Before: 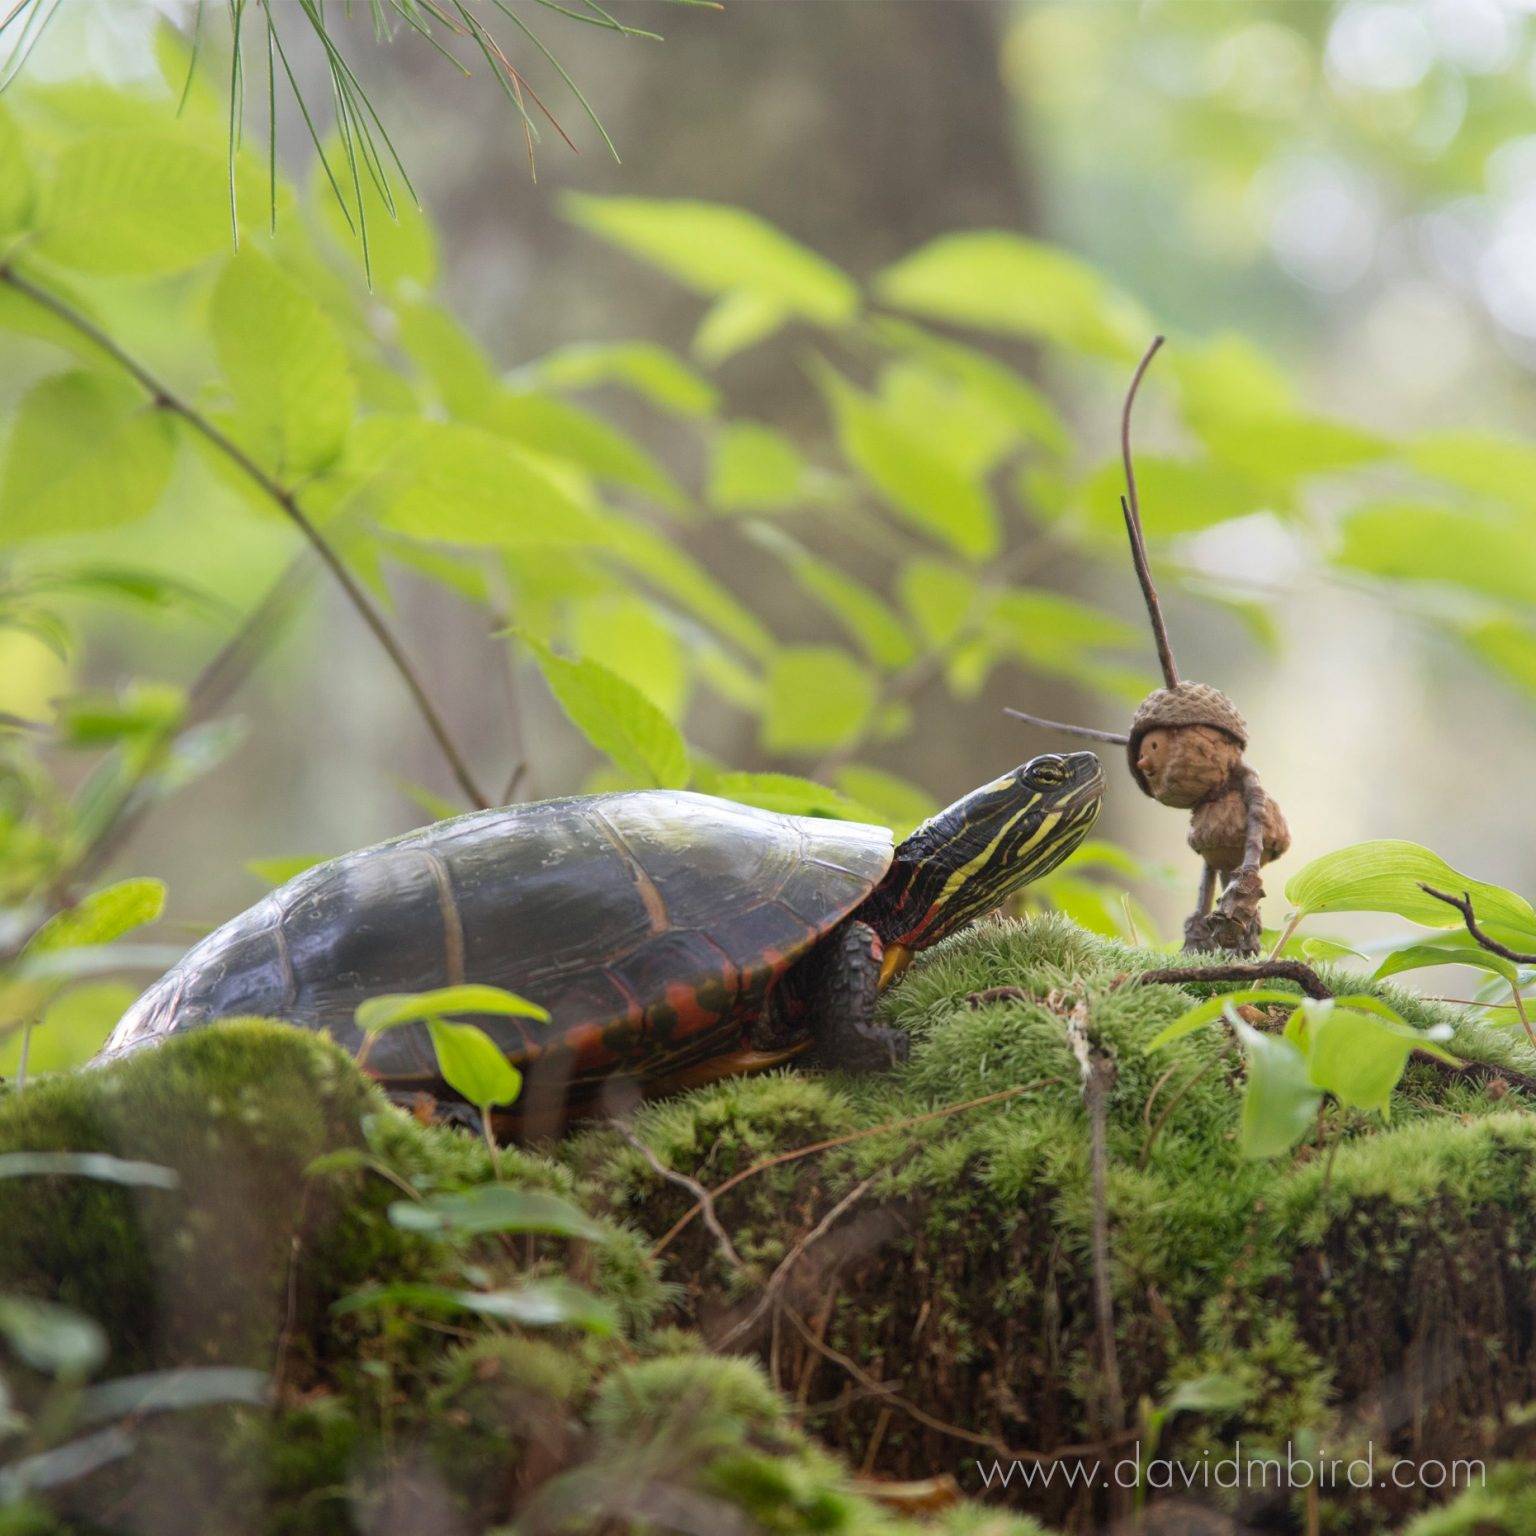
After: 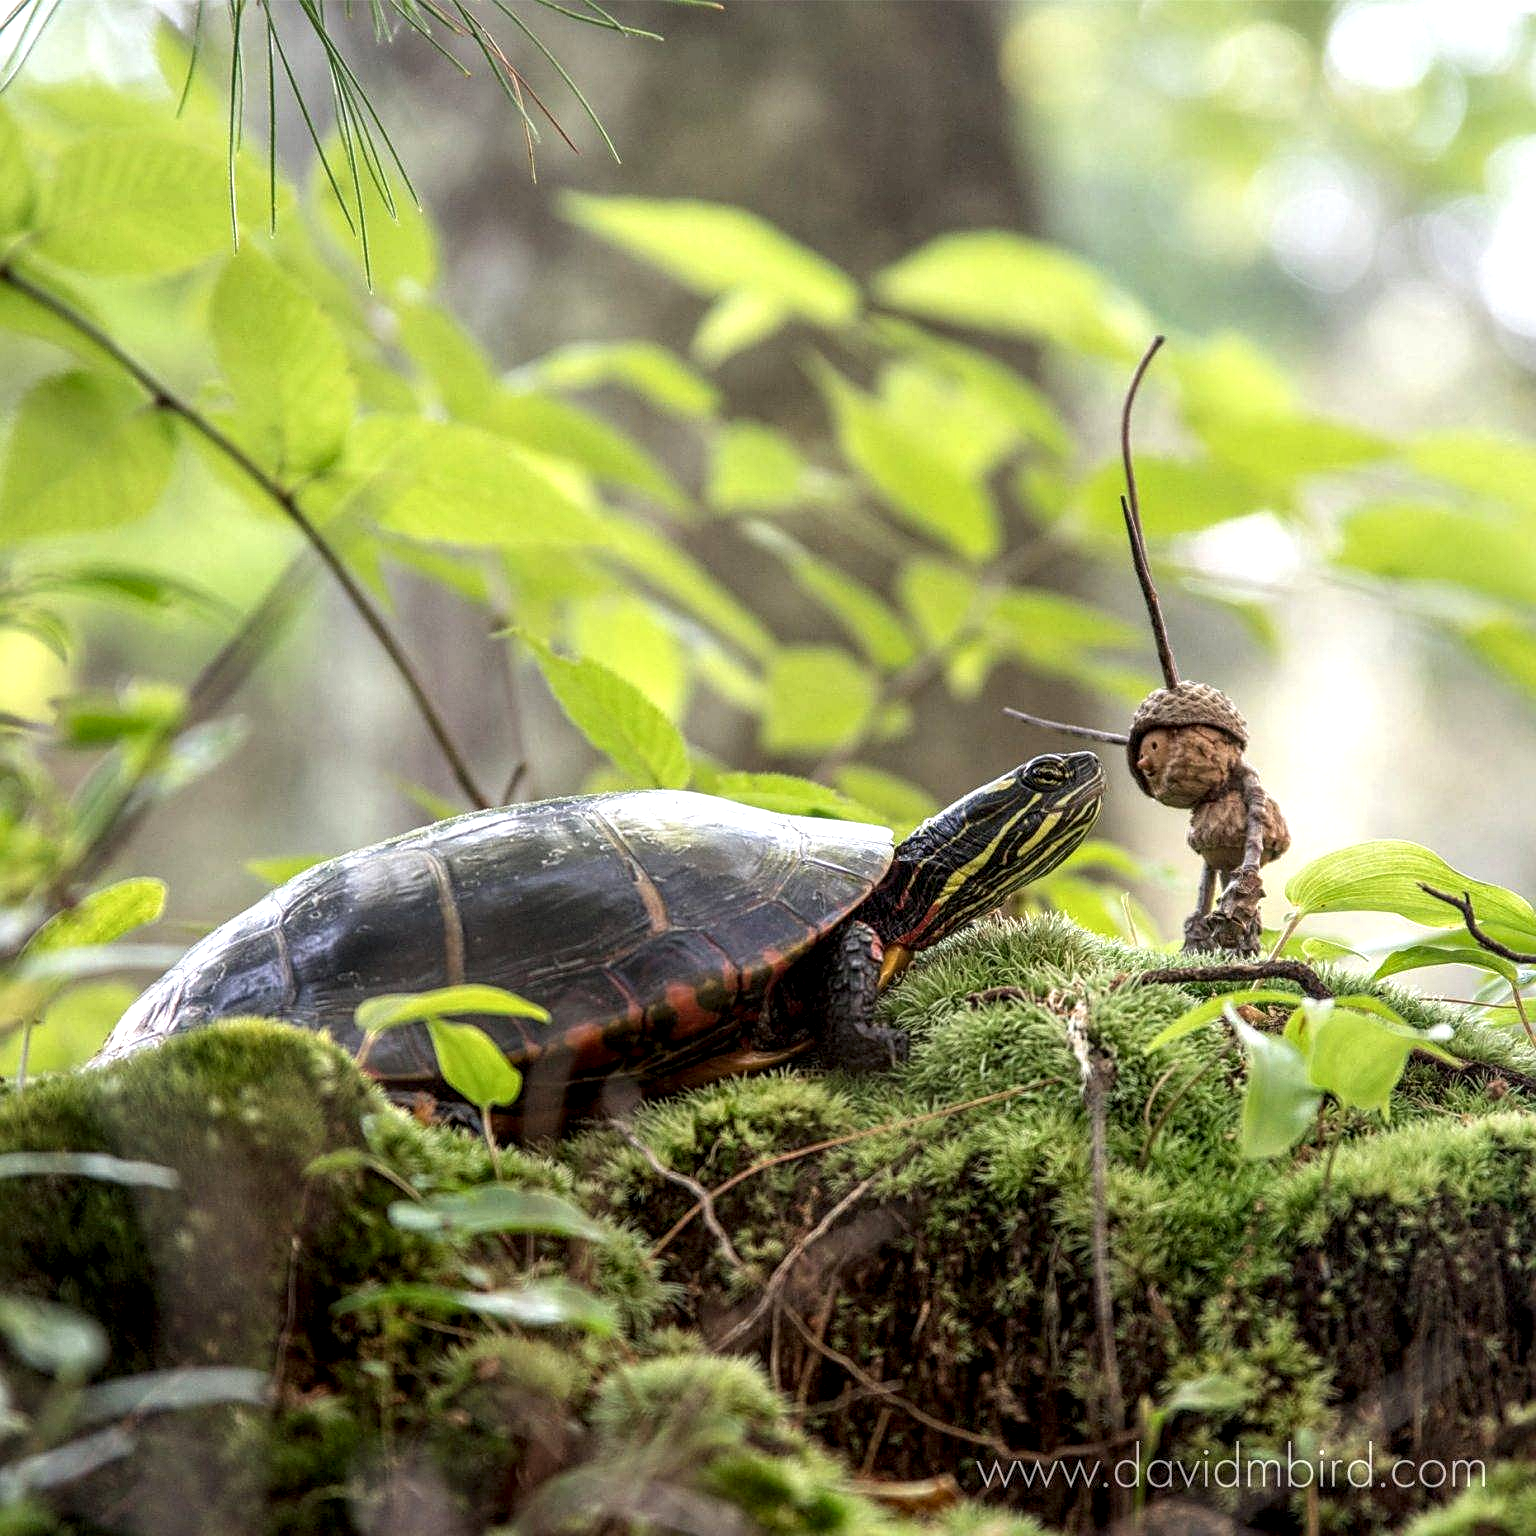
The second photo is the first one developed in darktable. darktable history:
sharpen: on, module defaults
local contrast: highlights 0%, shadows 0%, detail 182%
exposure: exposure 0.2 EV, compensate highlight preservation false
